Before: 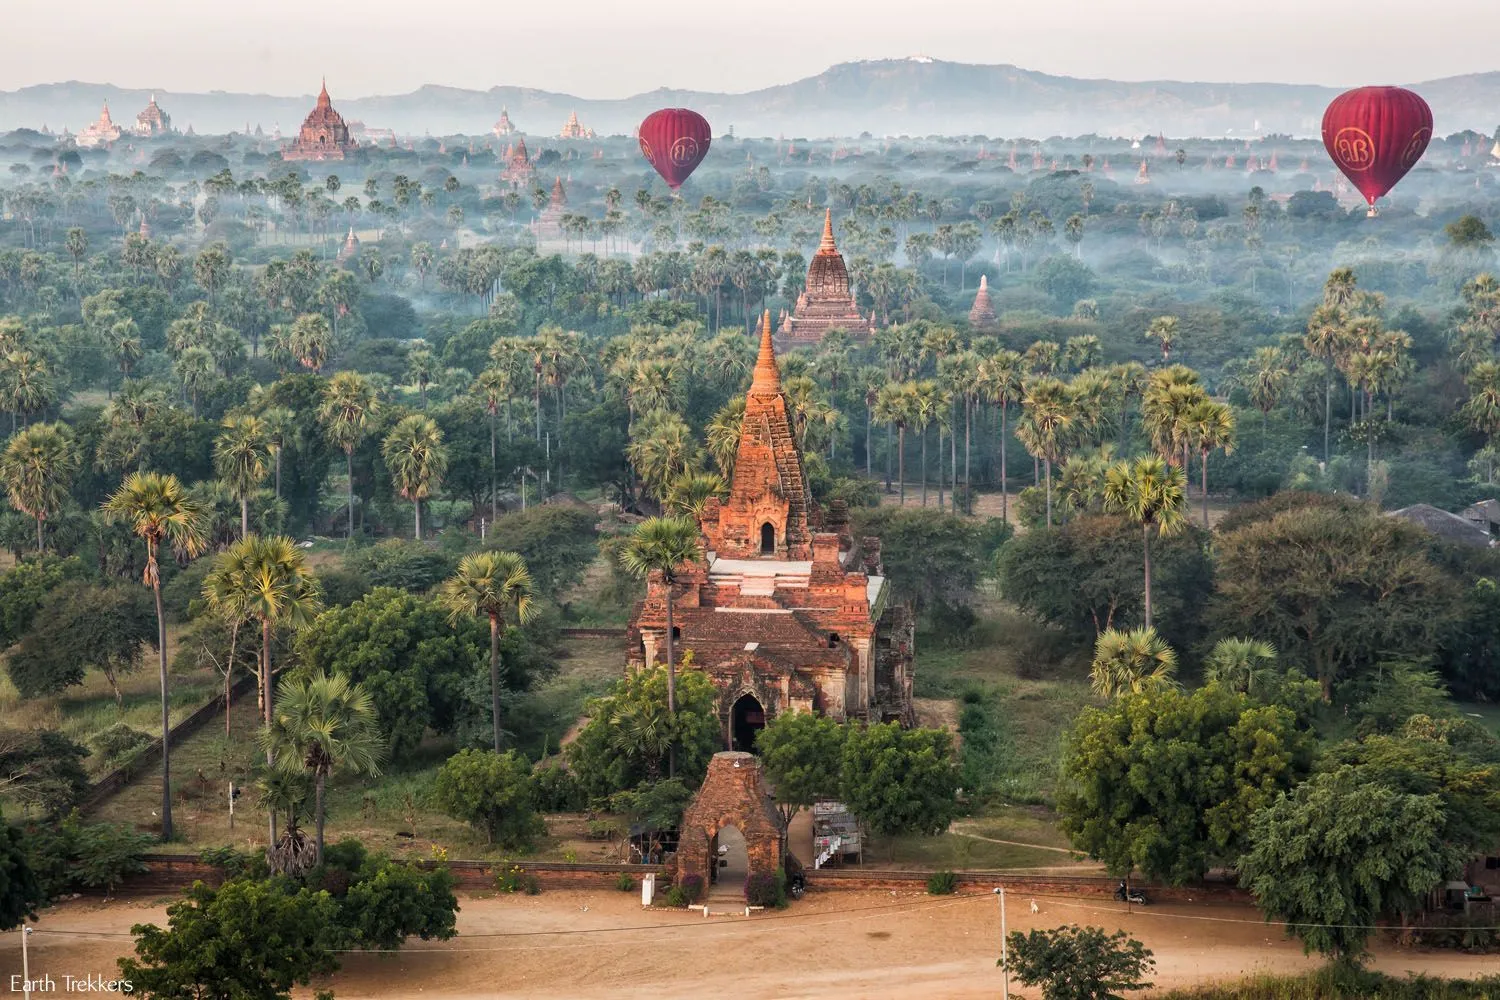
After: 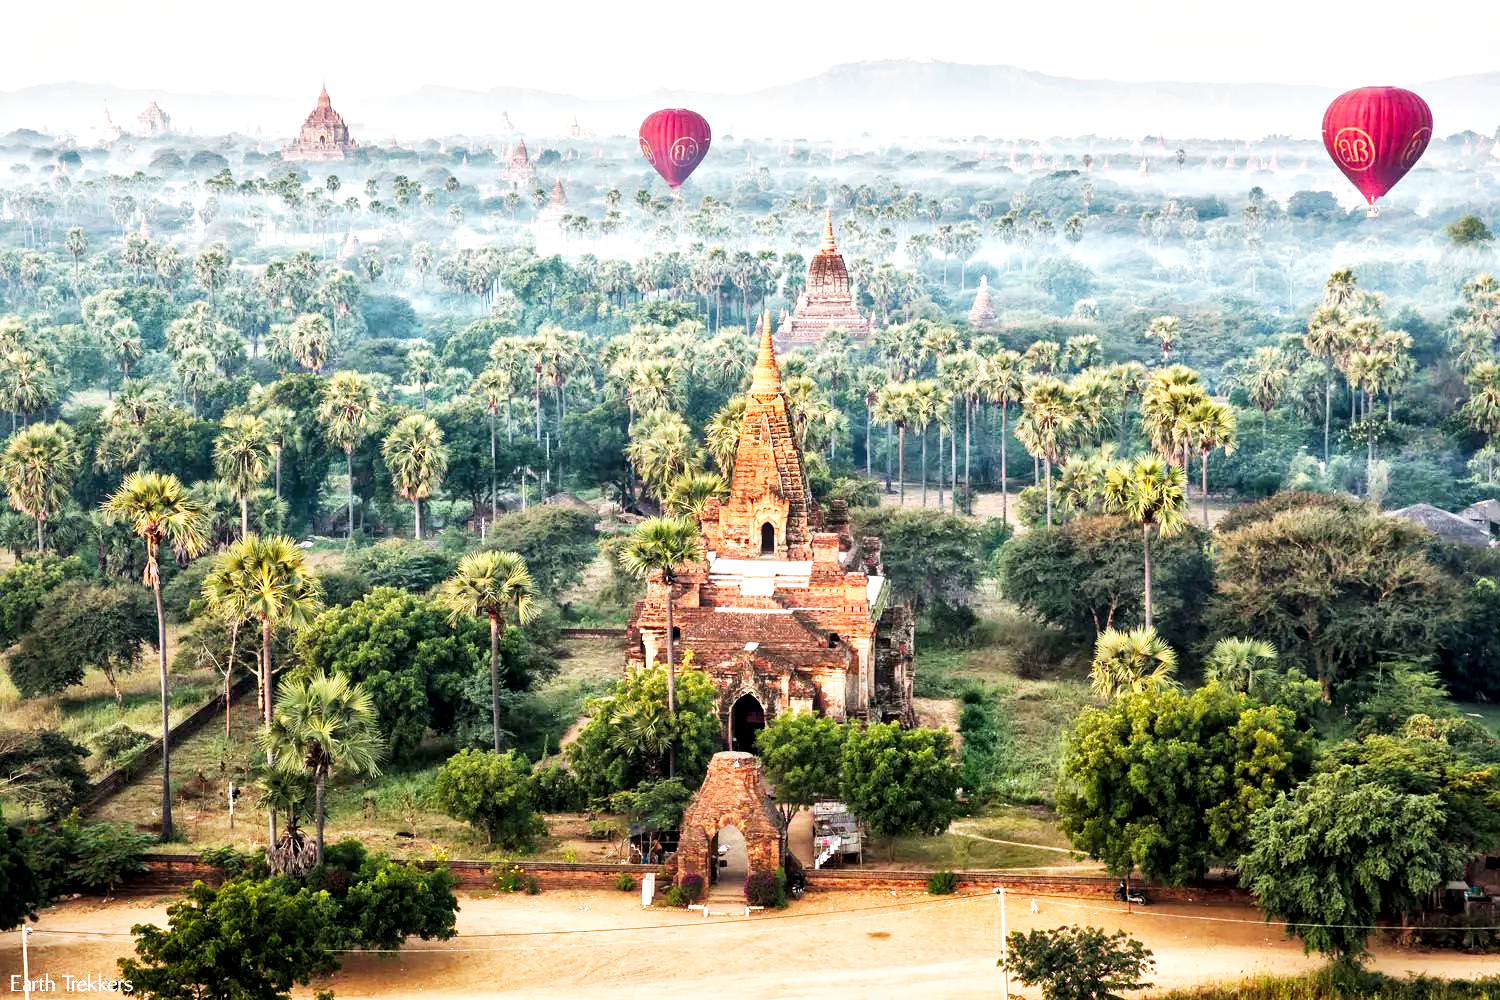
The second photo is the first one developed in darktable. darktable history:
base curve: curves: ch0 [(0, 0) (0.007, 0.004) (0.027, 0.03) (0.046, 0.07) (0.207, 0.54) (0.442, 0.872) (0.673, 0.972) (1, 1)], preserve colors none
local contrast: mode bilateral grid, contrast 20, coarseness 50, detail 159%, midtone range 0.2
